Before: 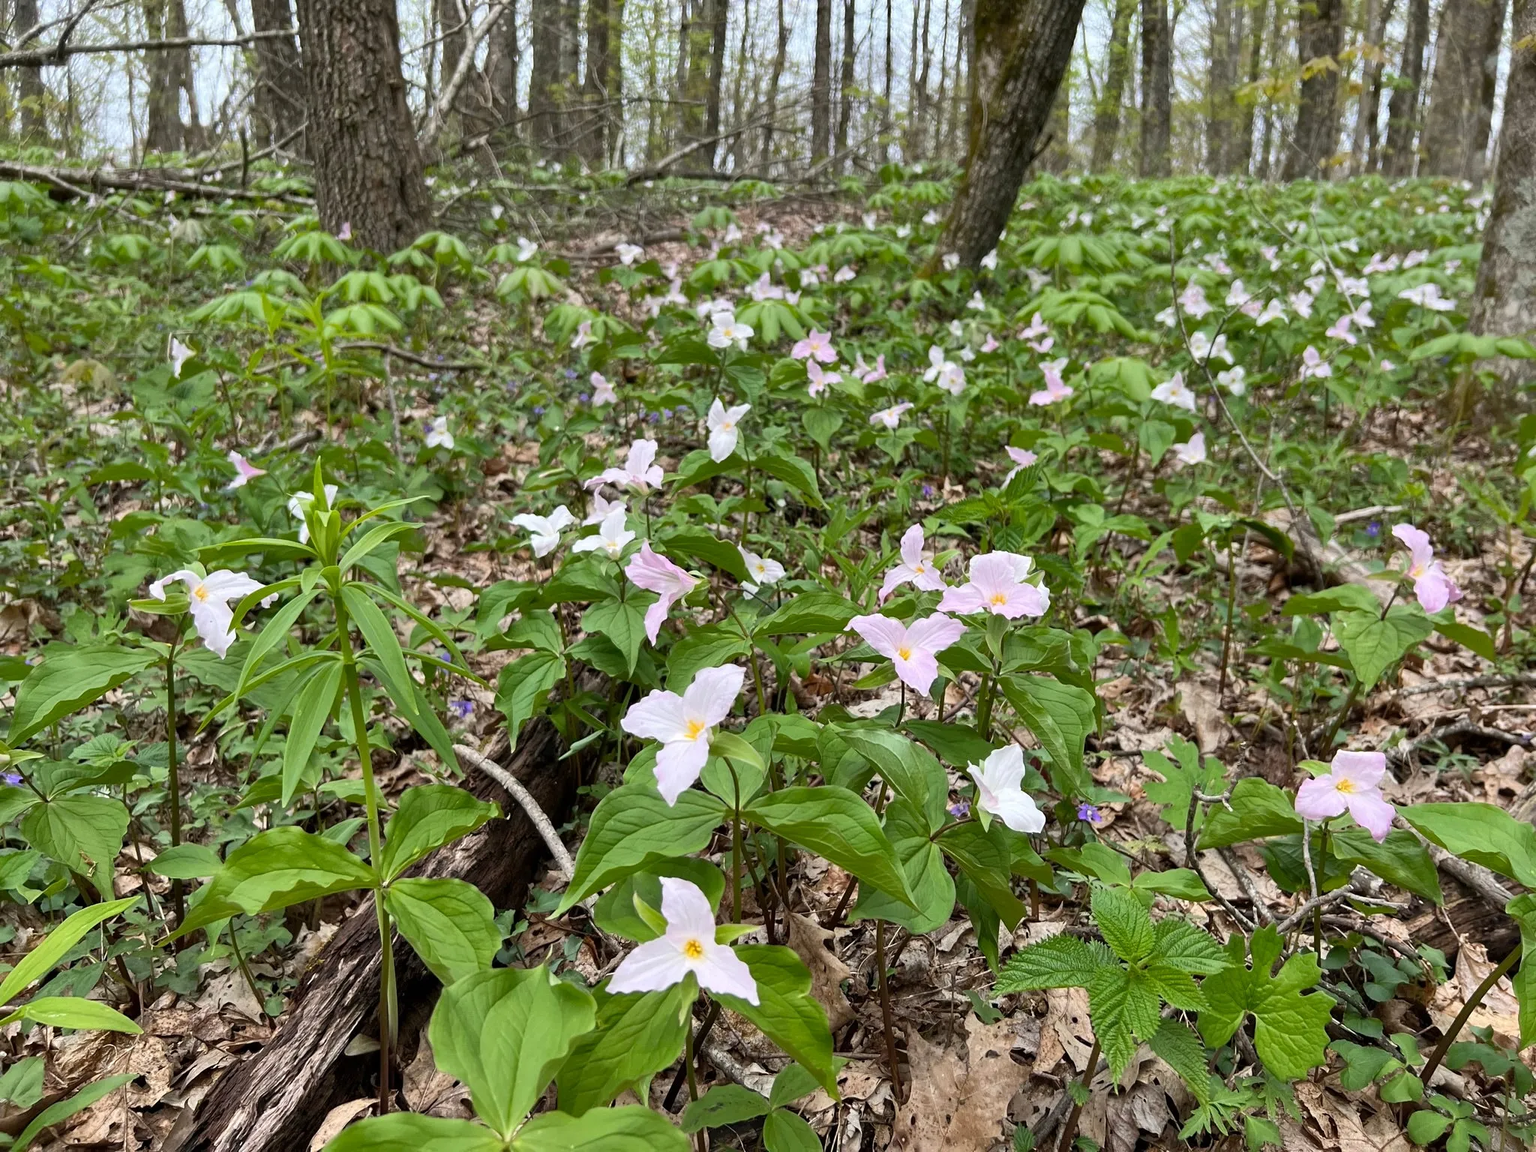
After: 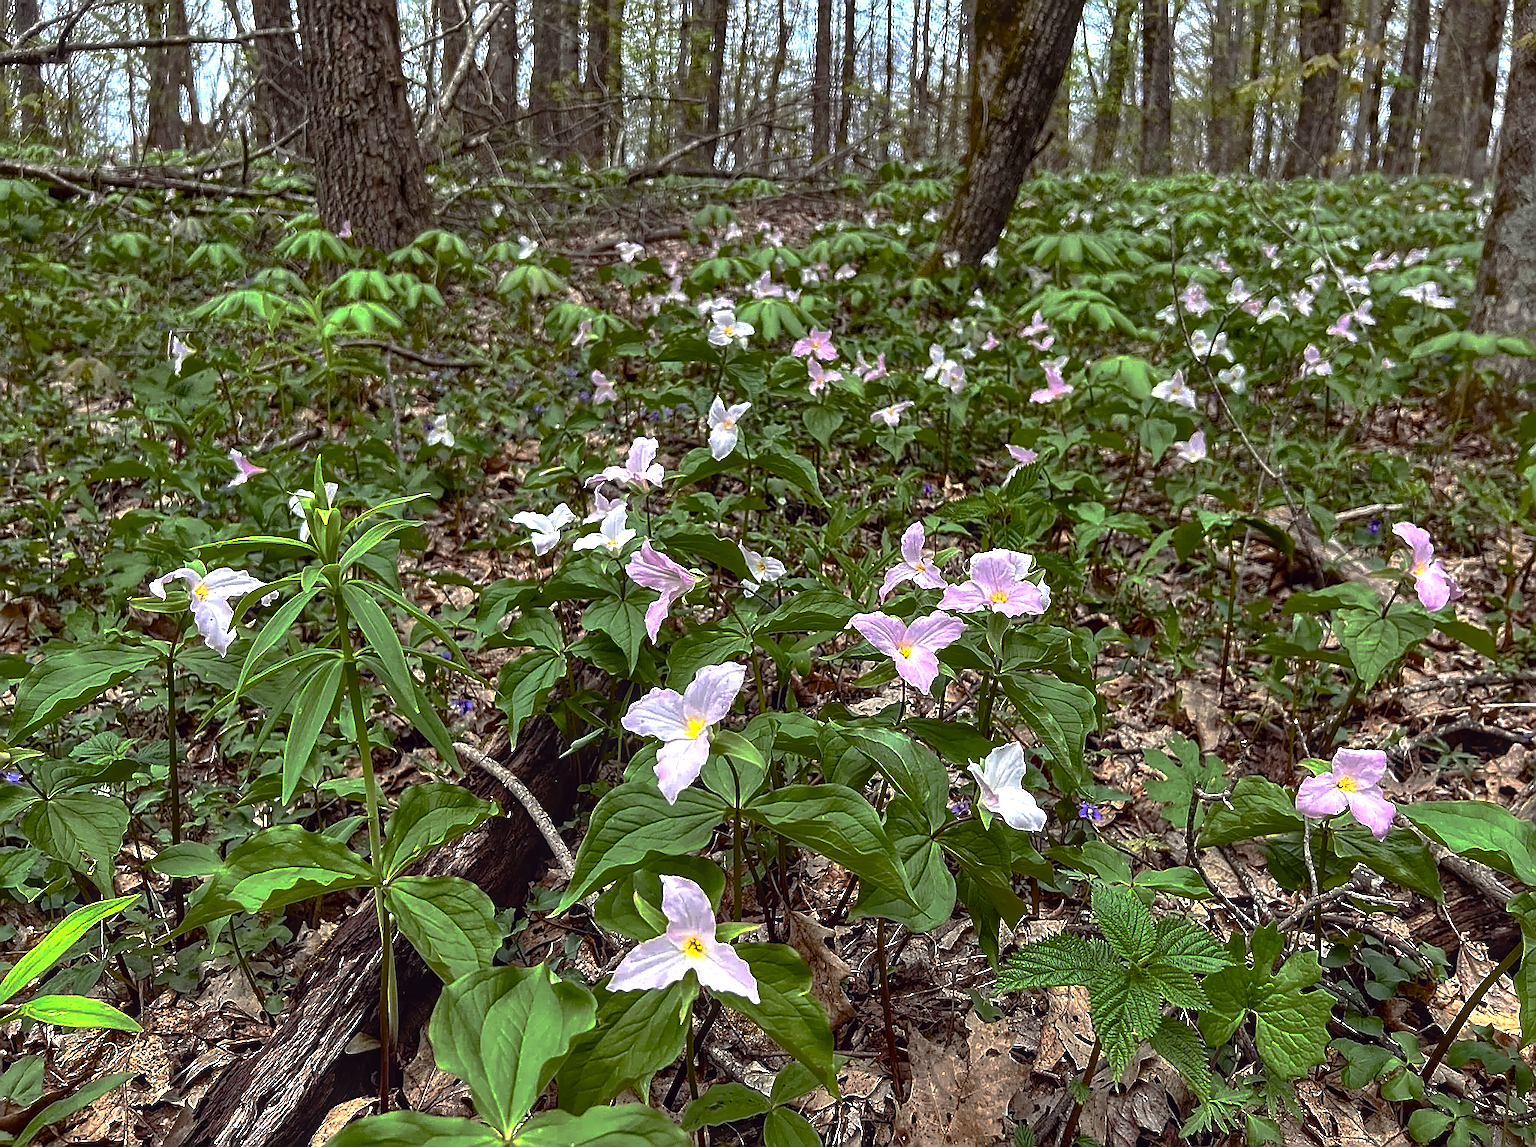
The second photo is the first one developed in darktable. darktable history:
base curve: curves: ch0 [(0, 0) (0.841, 0.609) (1, 1)], preserve colors none
tone equalizer: -8 EV -0.45 EV, -7 EV -0.379 EV, -6 EV -0.343 EV, -5 EV -0.246 EV, -3 EV 0.255 EV, -2 EV 0.329 EV, -1 EV 0.371 EV, +0 EV 0.398 EV
shadows and highlights: shadows 79.9, white point adjustment -9.1, highlights -61.32, soften with gaussian
color balance rgb: shadows lift › luminance 0.288%, shadows lift › chroma 6.931%, shadows lift › hue 300.79°, global offset › luminance 0.718%, perceptual saturation grading › global saturation 20%, perceptual saturation grading › highlights -50.418%, perceptual saturation grading › shadows 30.89%, saturation formula JzAzBz (2021)
local contrast: on, module defaults
sharpen: radius 1.395, amount 1.247, threshold 0.656
crop: top 0.202%, bottom 0.198%
haze removal: compatibility mode true, adaptive false
